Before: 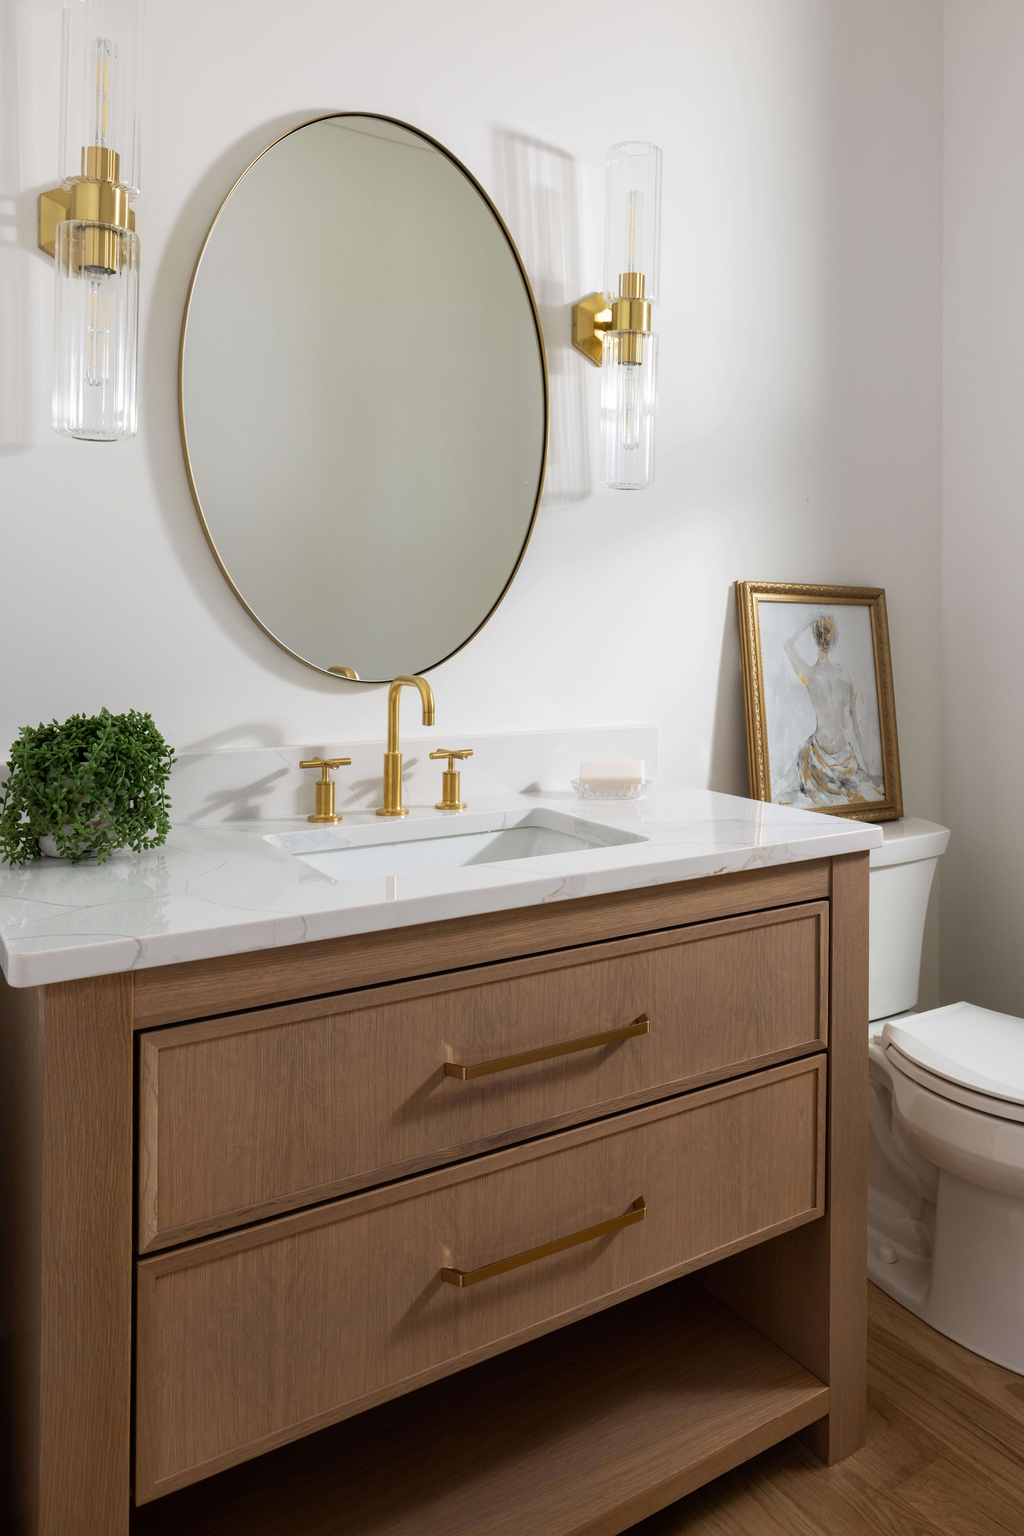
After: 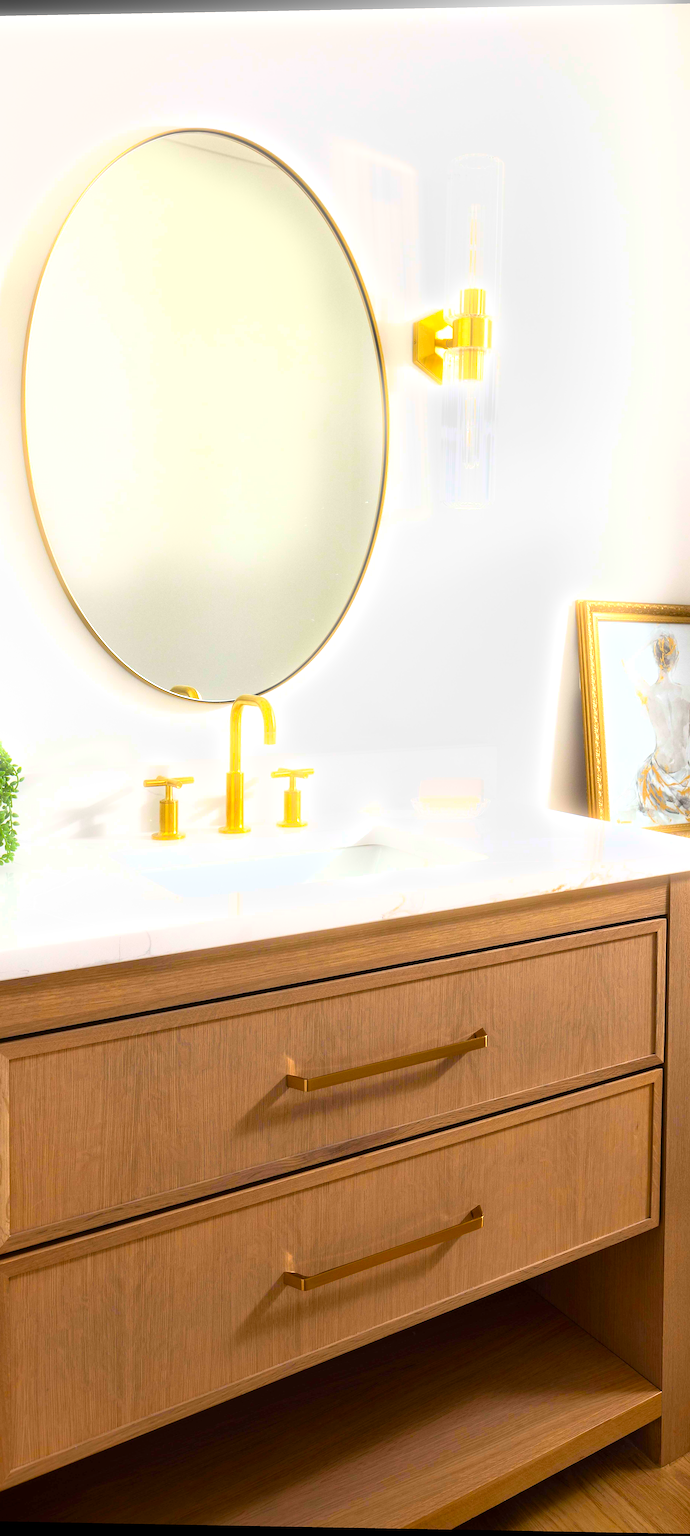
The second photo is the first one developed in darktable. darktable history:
sharpen: on, module defaults
color balance rgb: perceptual saturation grading › global saturation 25%, global vibrance 20%
white balance: emerald 1
bloom: size 15%, threshold 97%, strength 7%
crop: left 15.419%, right 17.914%
rotate and perspective: lens shift (vertical) 0.048, lens shift (horizontal) -0.024, automatic cropping off
contrast brightness saturation: contrast 0.04, saturation 0.16
exposure: exposure 0.999 EV, compensate highlight preservation false
